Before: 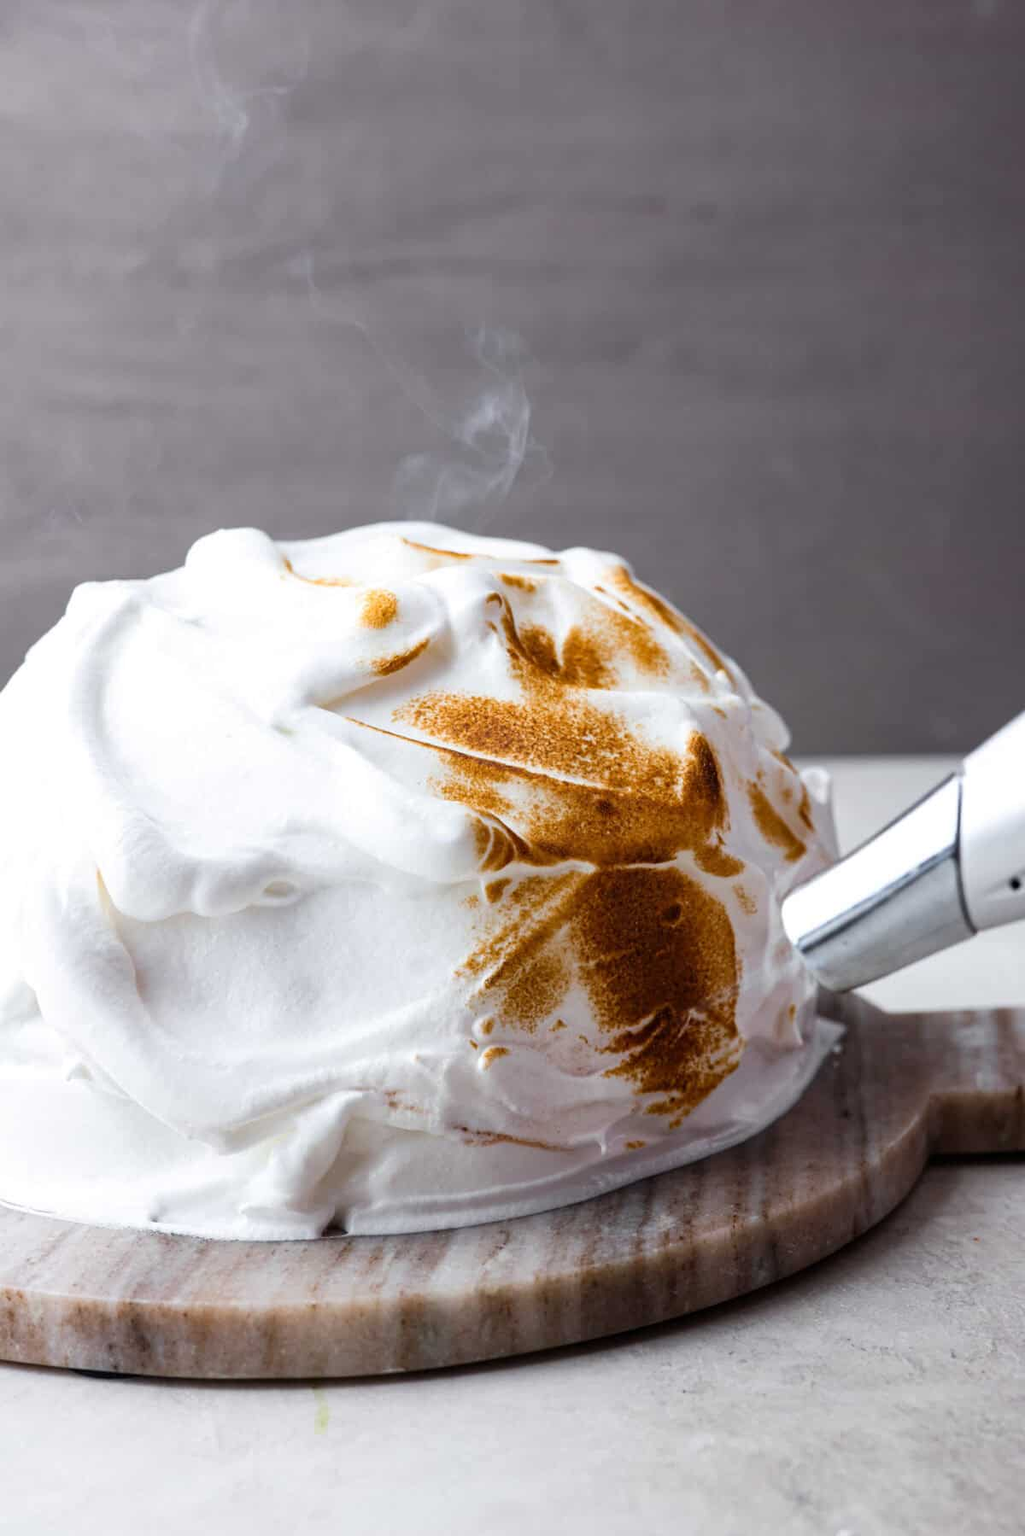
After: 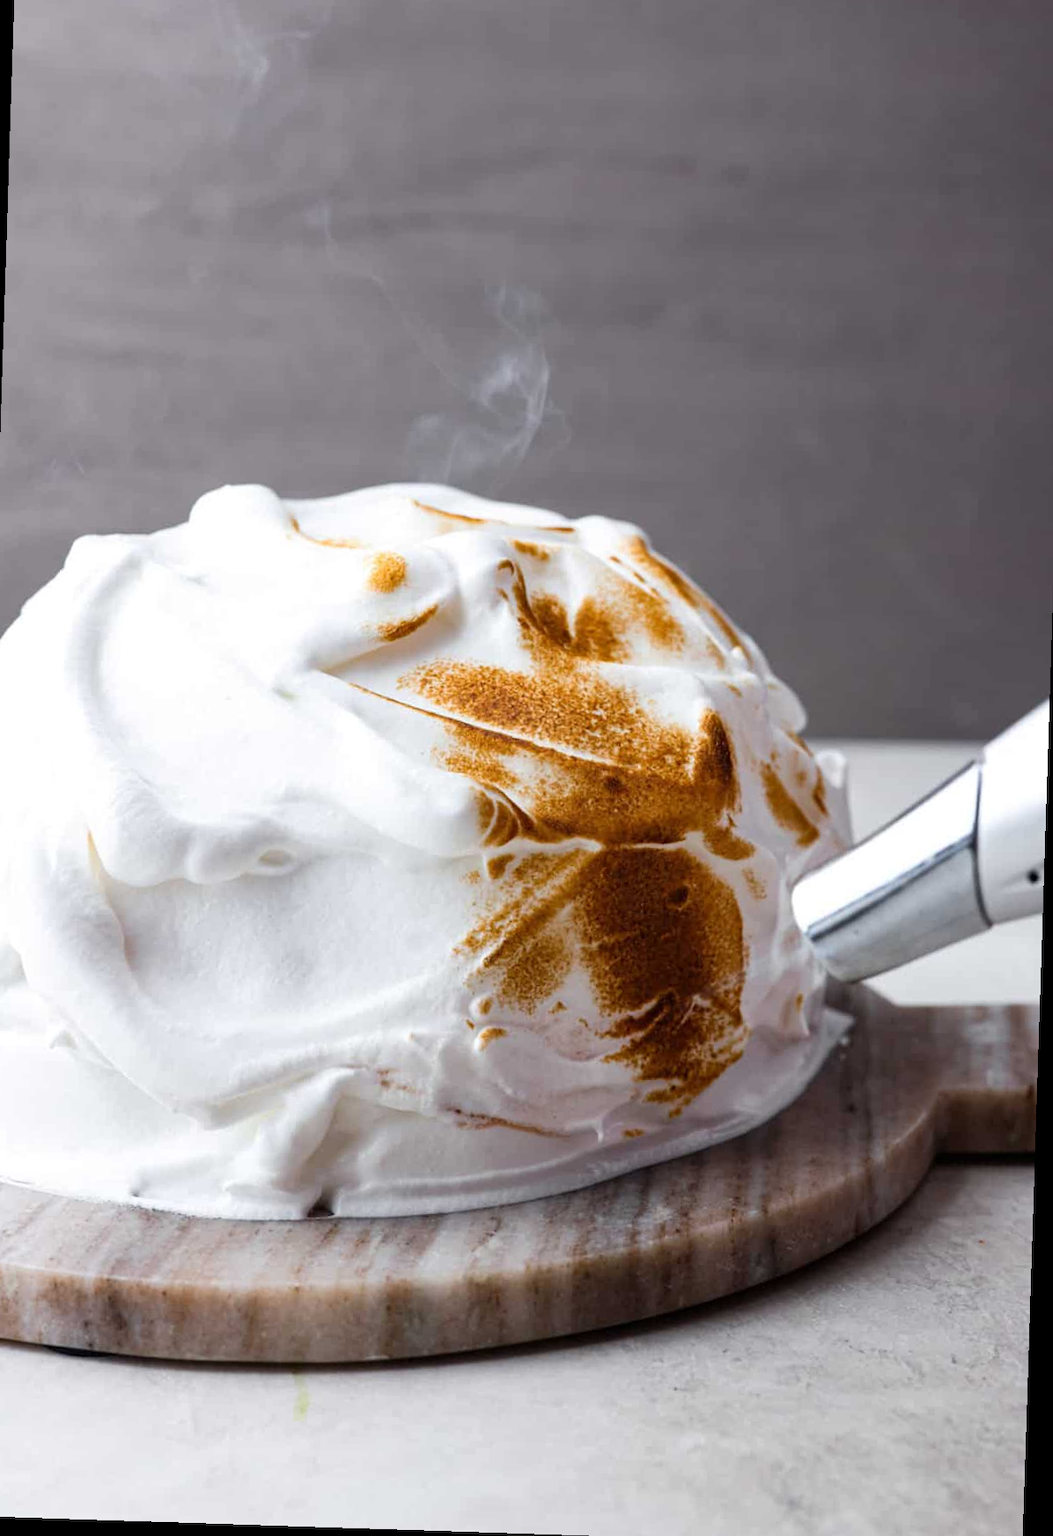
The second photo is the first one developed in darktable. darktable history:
crop and rotate: angle -1.85°, left 3.11%, top 4.232%, right 1.658%, bottom 0.73%
